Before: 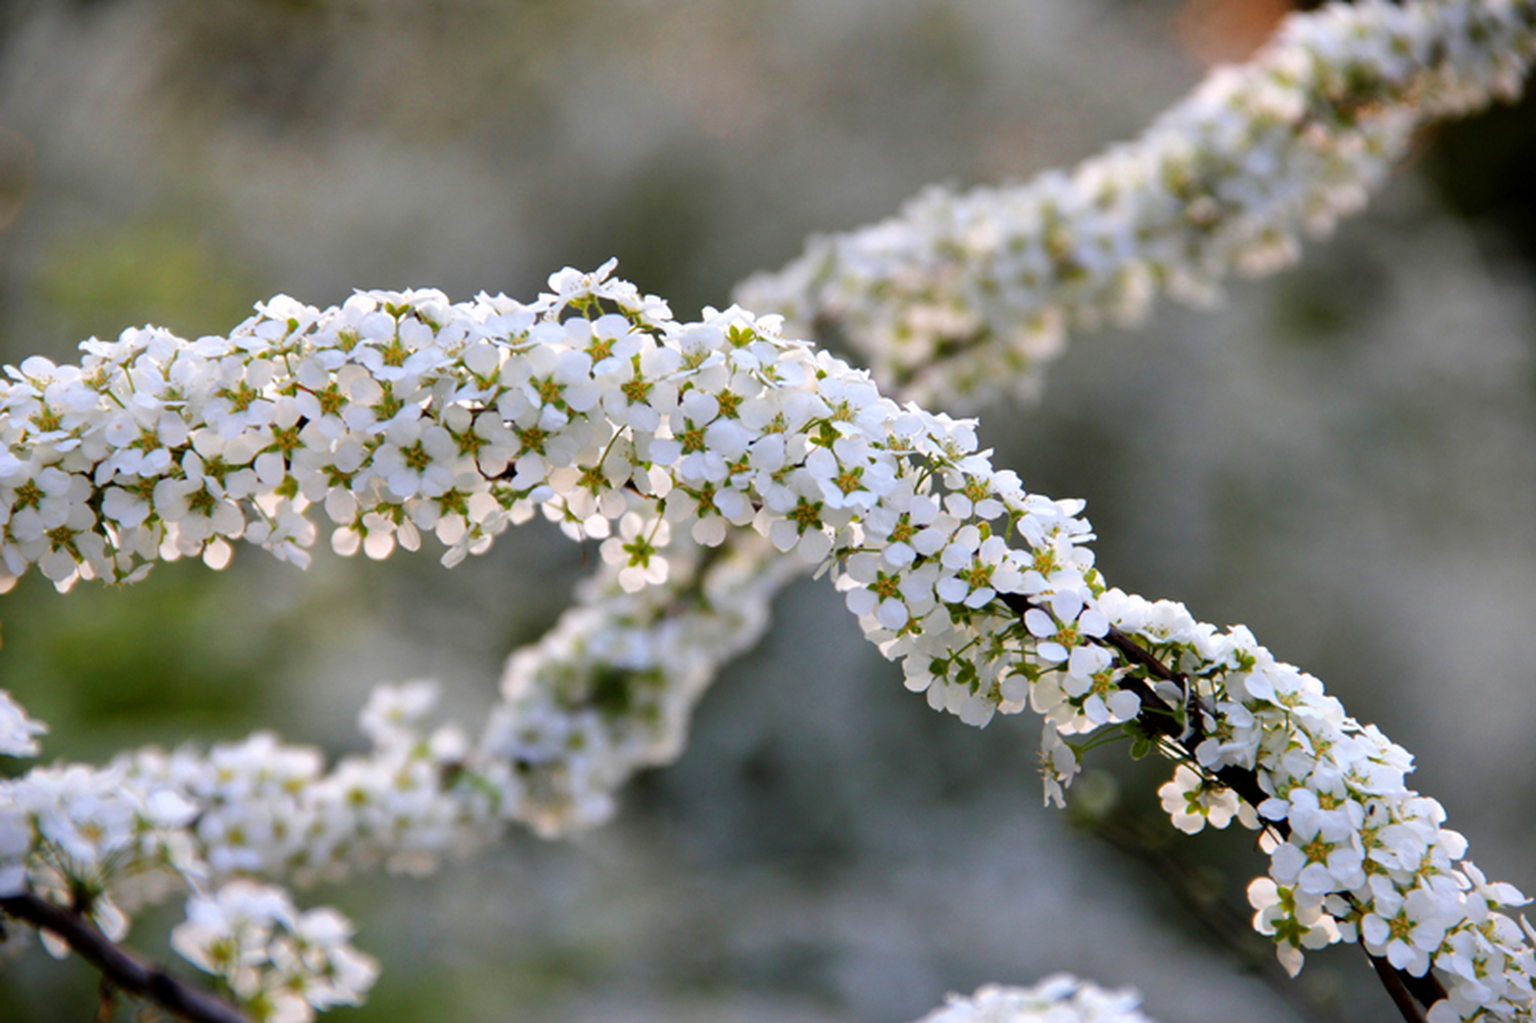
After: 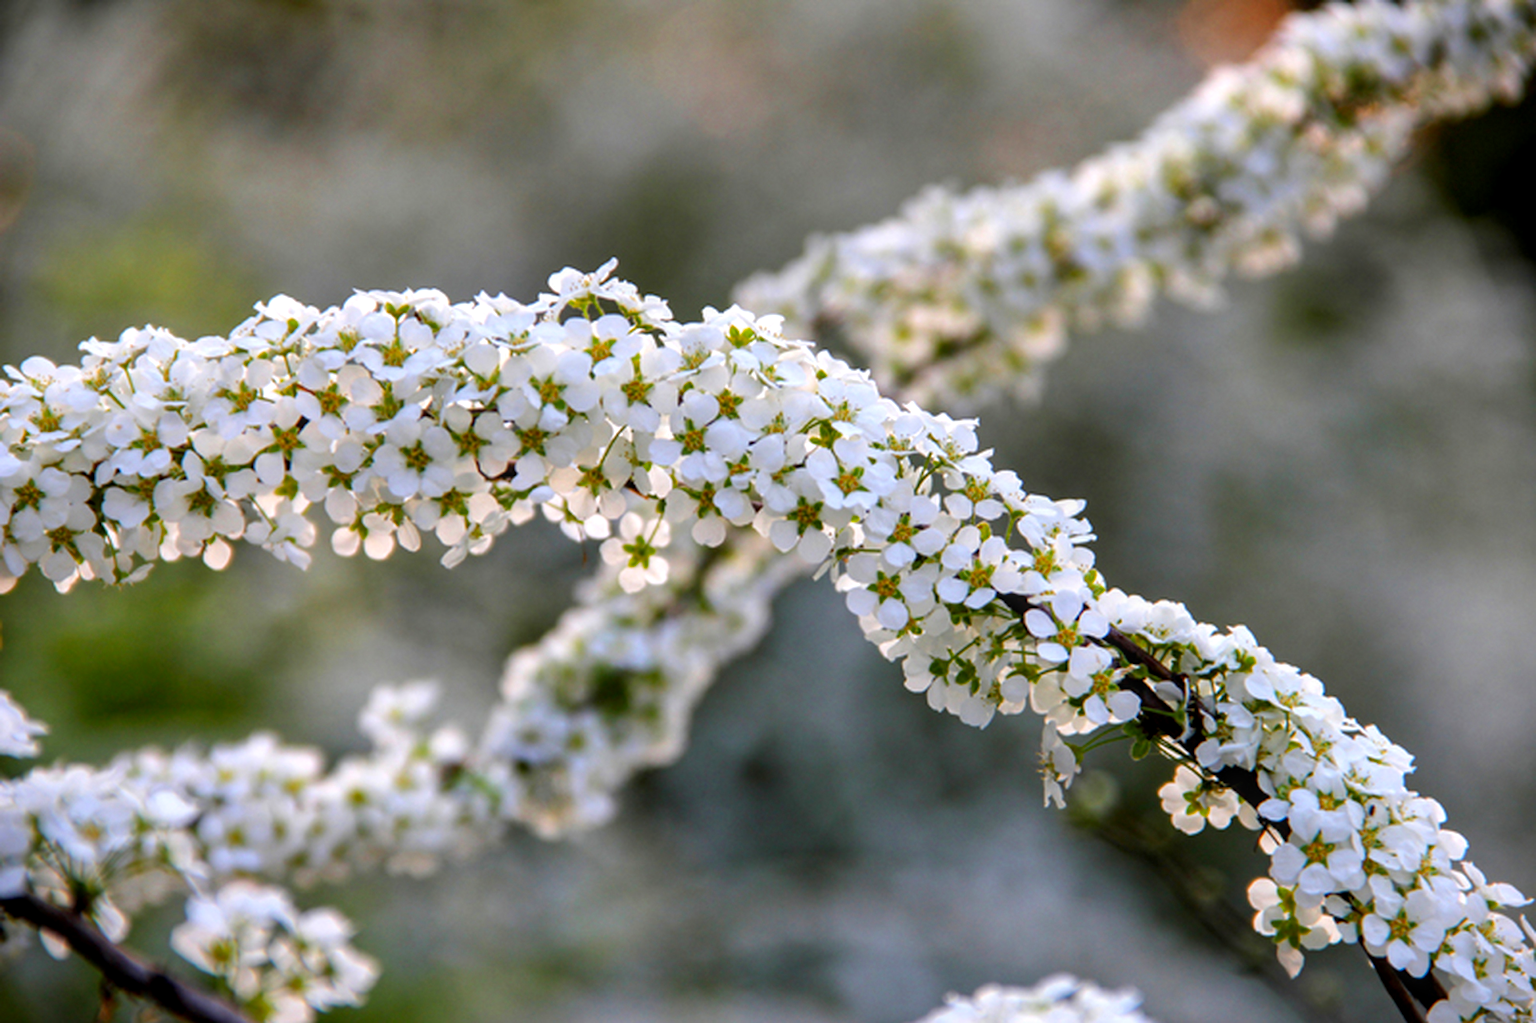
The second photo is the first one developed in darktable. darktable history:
contrast brightness saturation: saturation 0.182
local contrast: on, module defaults
